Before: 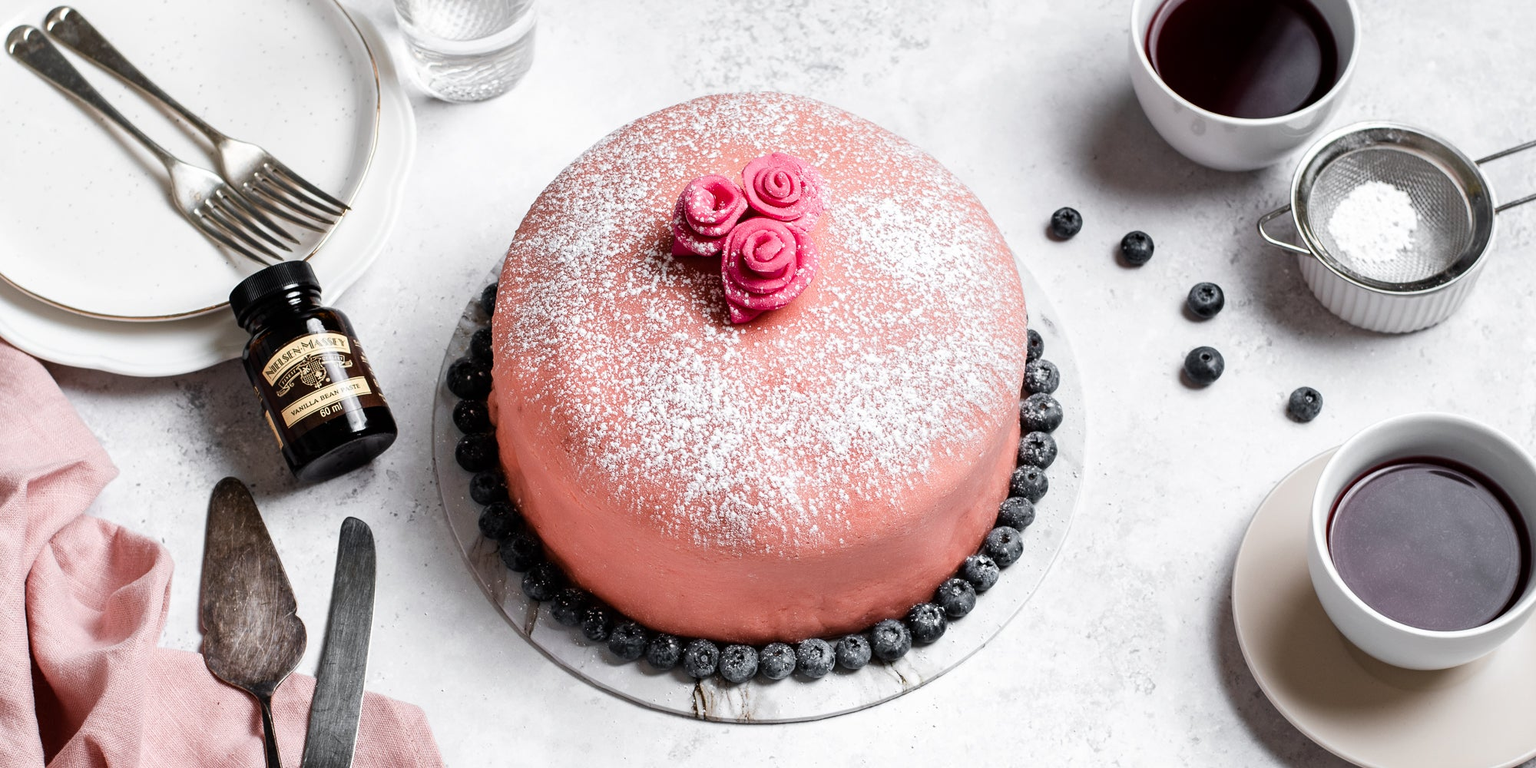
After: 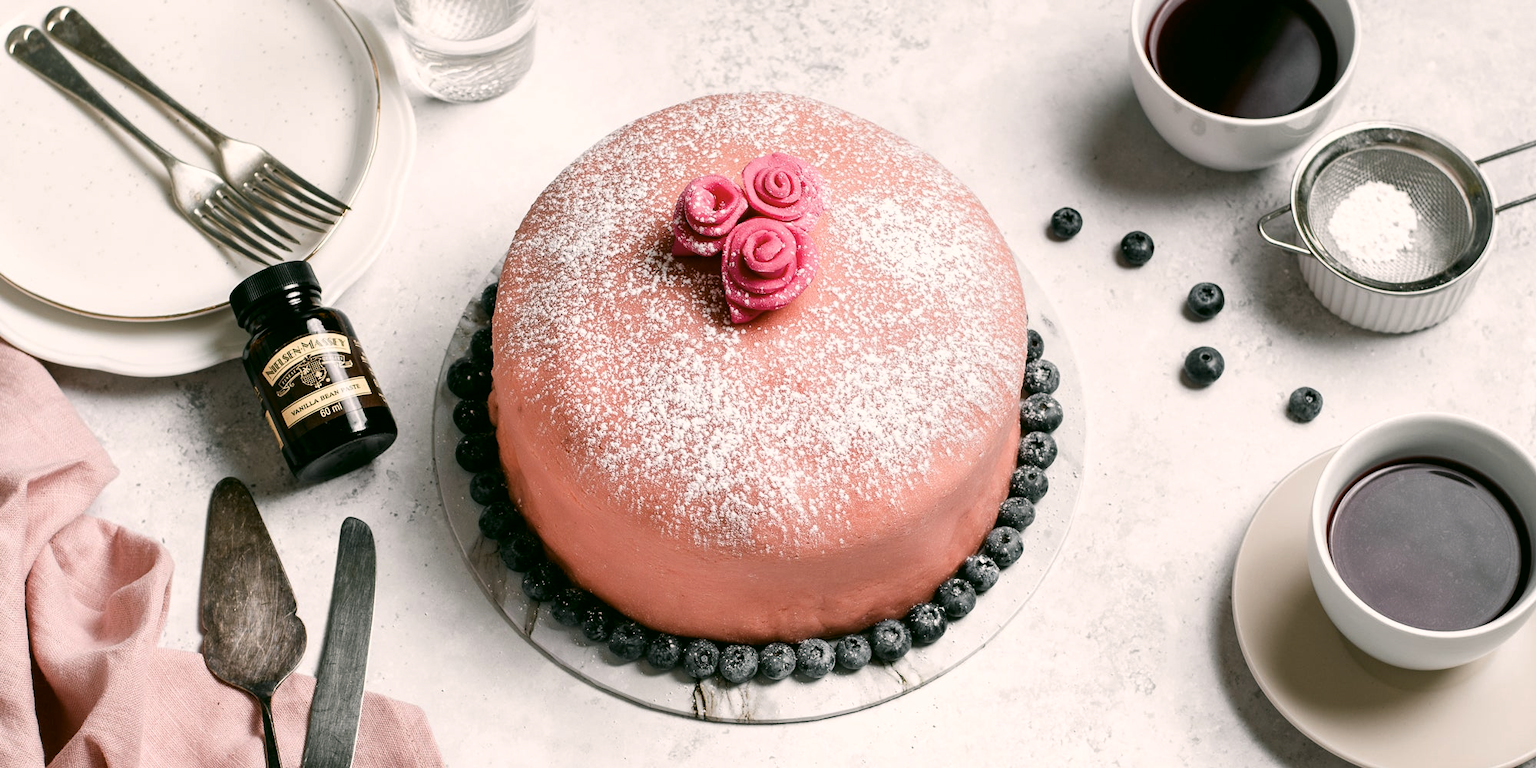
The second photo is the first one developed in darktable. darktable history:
contrast brightness saturation: saturation -0.054
color correction: highlights a* 4.38, highlights b* 4.91, shadows a* -7.72, shadows b* 4.92
